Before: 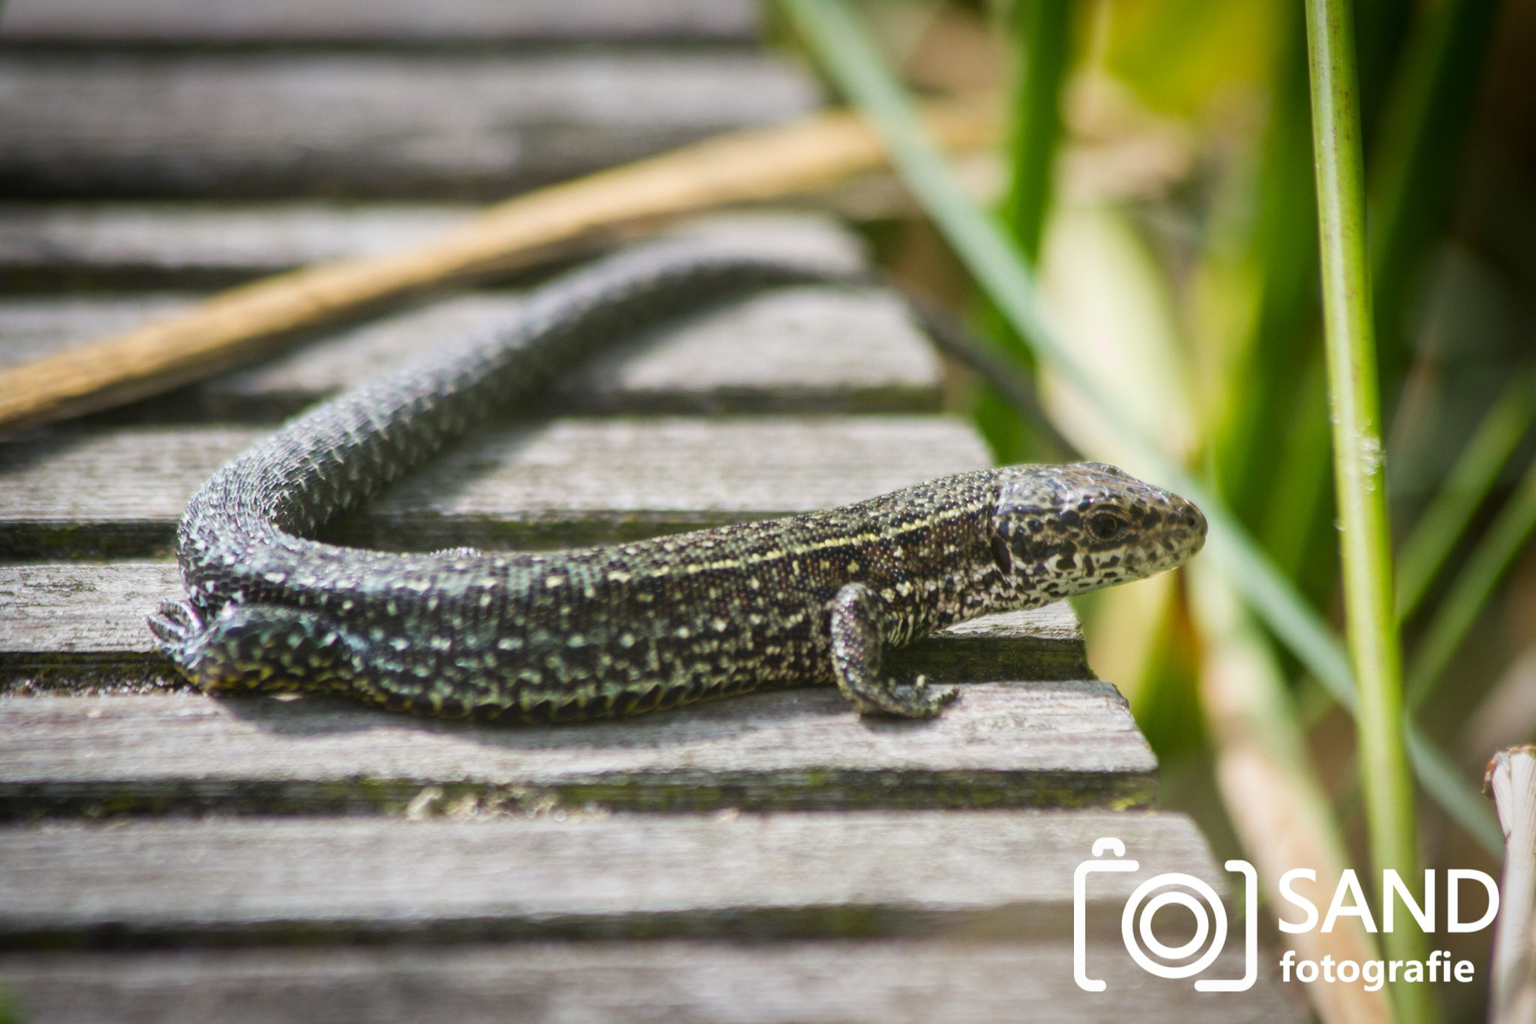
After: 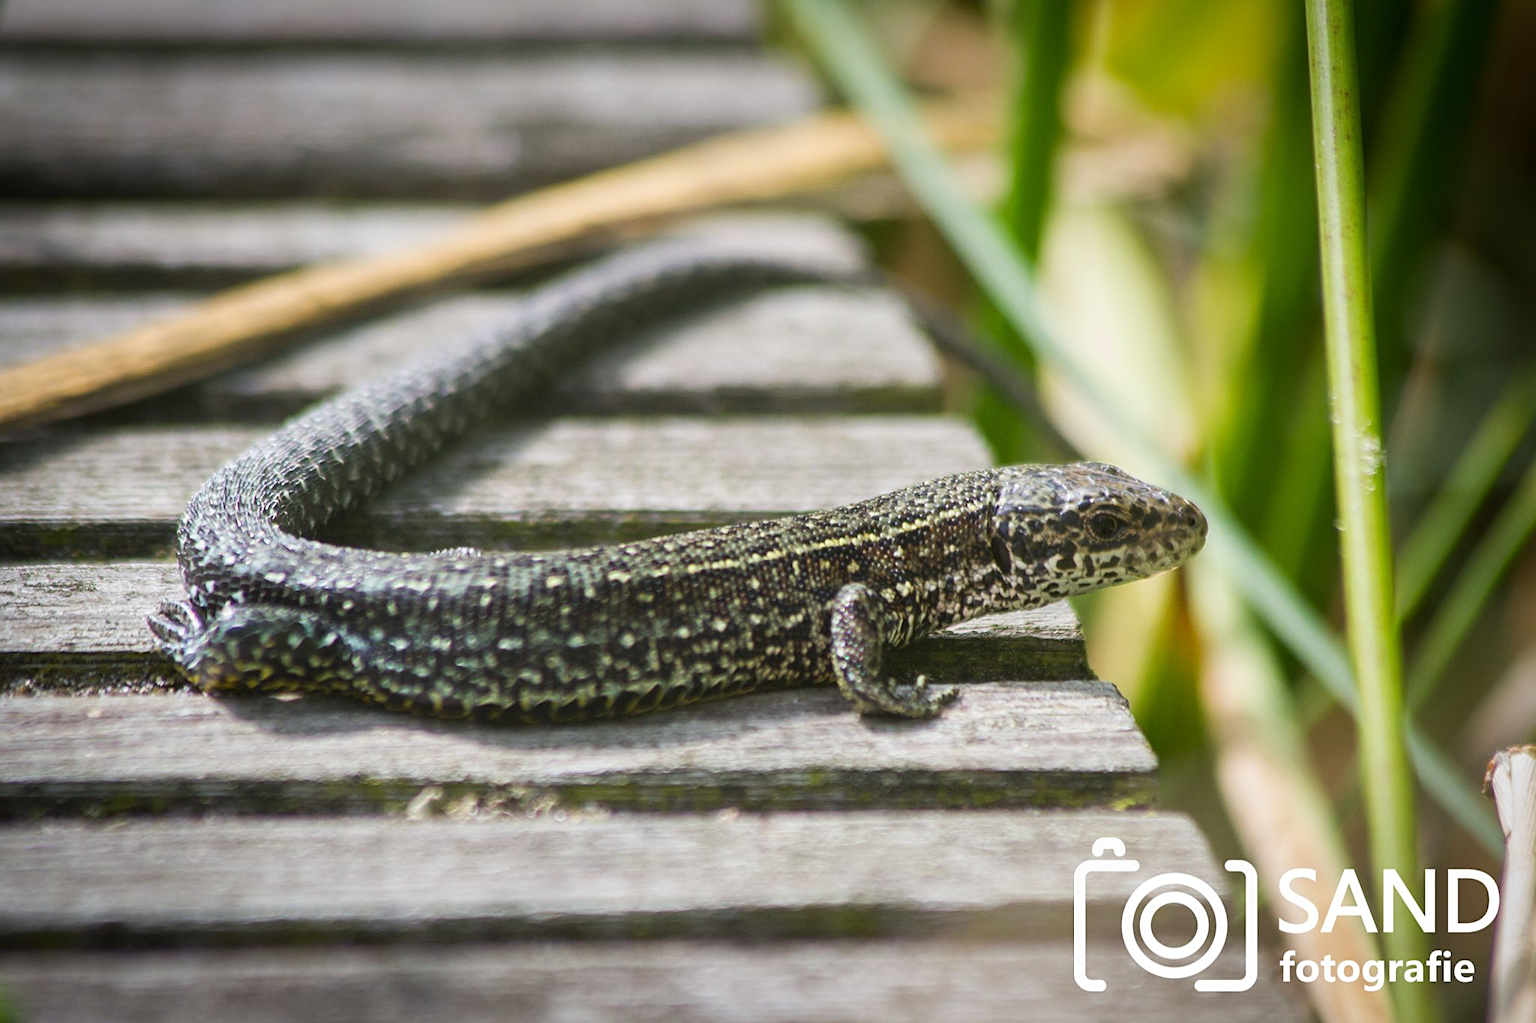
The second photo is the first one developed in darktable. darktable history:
sharpen: radius 1.967
tone equalizer: on, module defaults
